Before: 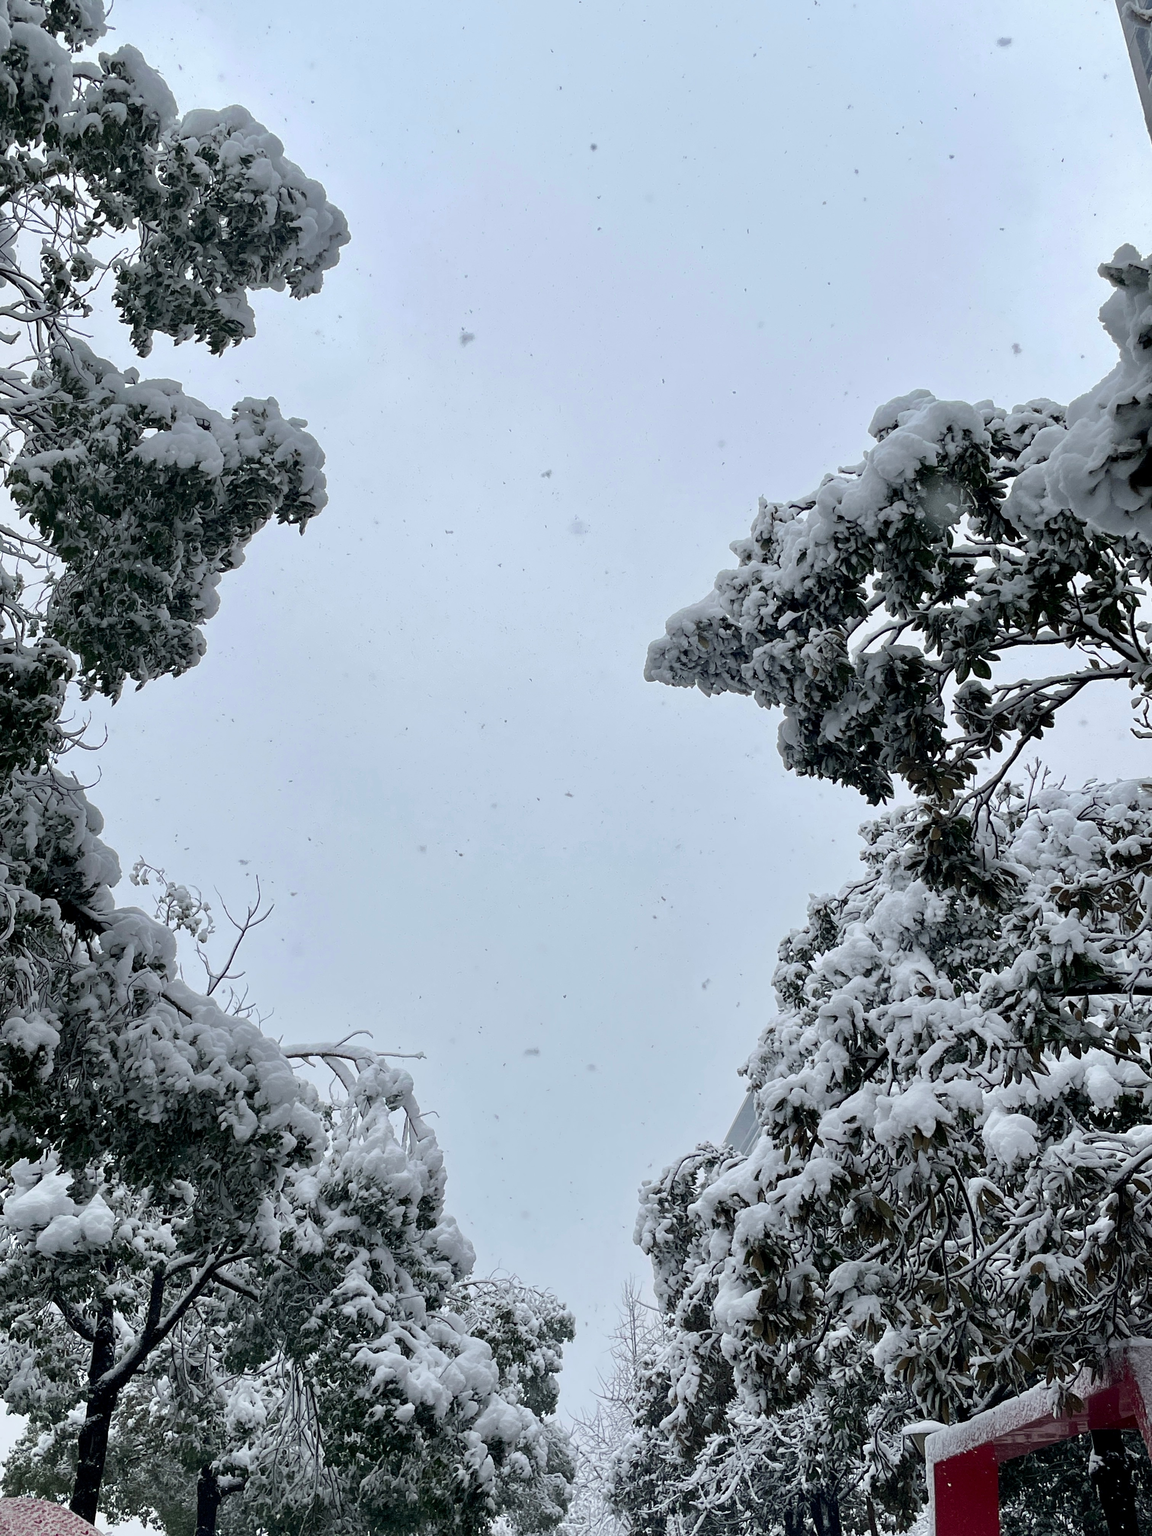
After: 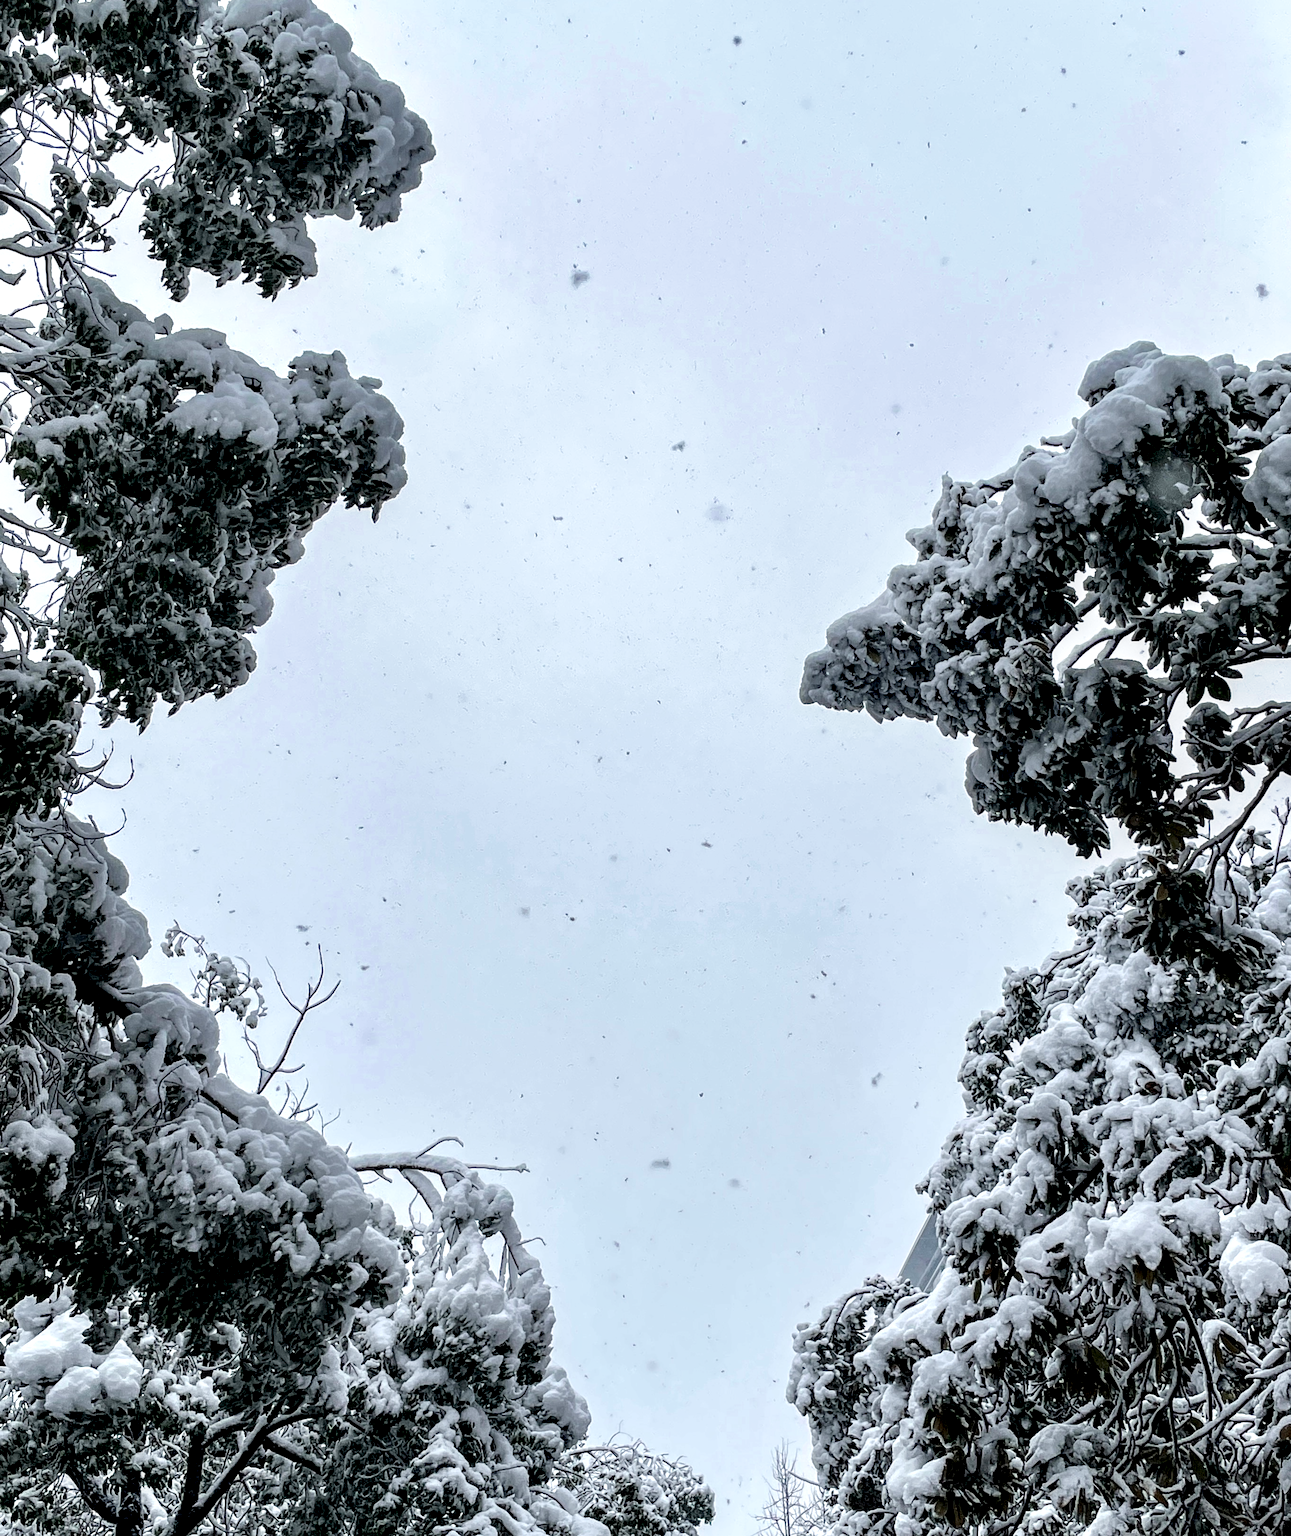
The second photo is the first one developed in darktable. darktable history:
local contrast: highlights 60%, shadows 60%, detail 160%
crop: top 7.49%, right 9.717%, bottom 11.943%
tone curve: curves: ch0 [(0, 0) (0.003, 0.001) (0.011, 0.005) (0.025, 0.011) (0.044, 0.02) (0.069, 0.031) (0.1, 0.045) (0.136, 0.077) (0.177, 0.124) (0.224, 0.181) (0.277, 0.245) (0.335, 0.316) (0.399, 0.393) (0.468, 0.477) (0.543, 0.568) (0.623, 0.666) (0.709, 0.771) (0.801, 0.871) (0.898, 0.965) (1, 1)], preserve colors none
